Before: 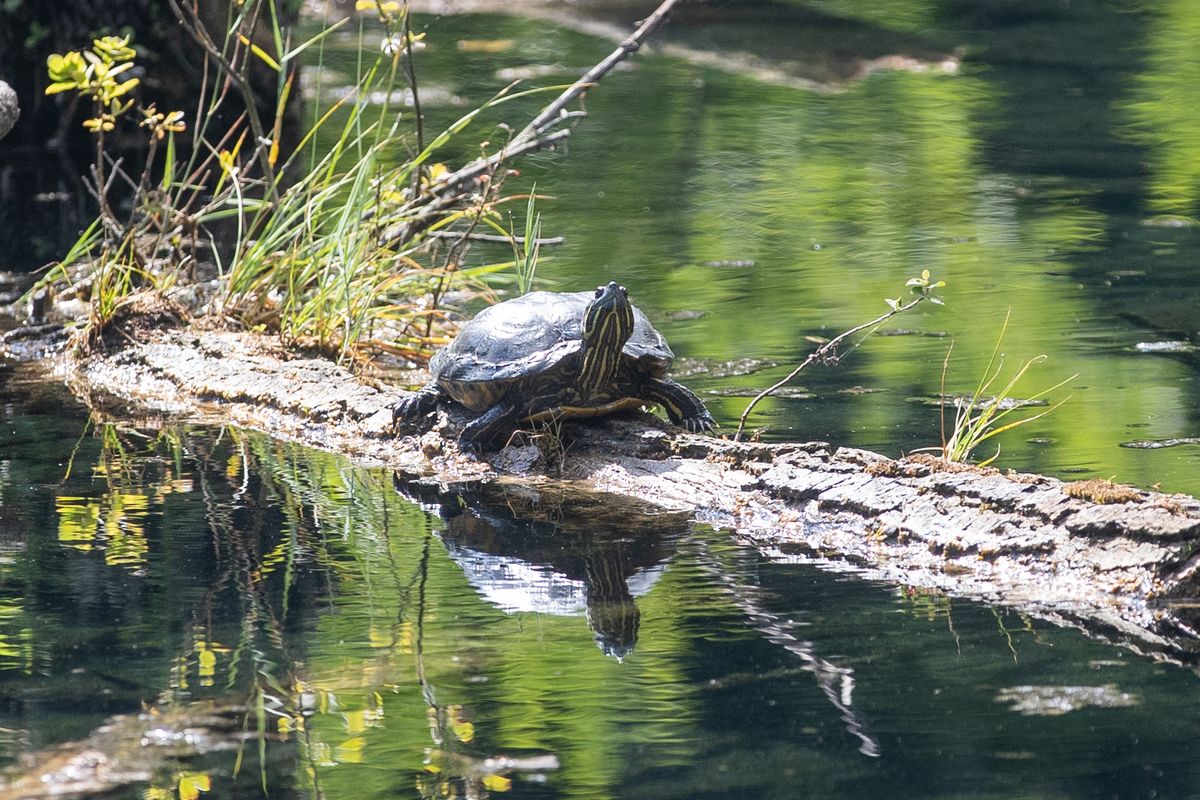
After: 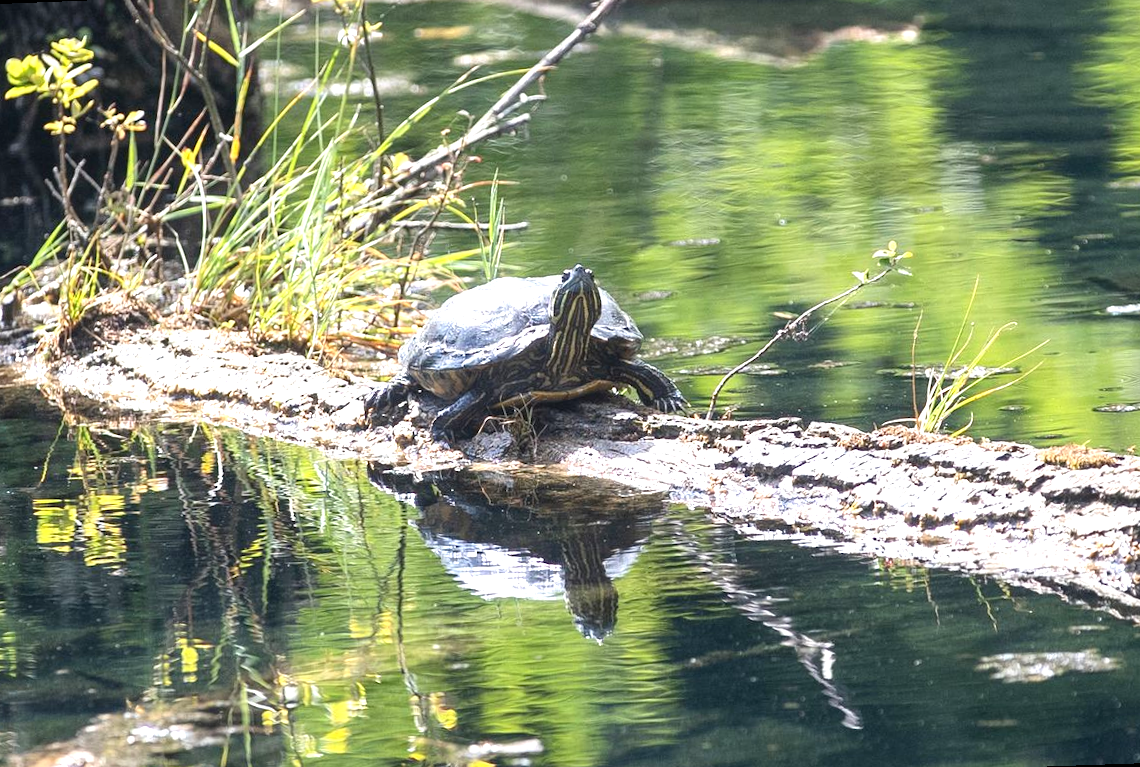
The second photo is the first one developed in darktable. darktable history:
exposure: exposure 0.7 EV, compensate highlight preservation false
rotate and perspective: rotation -2.12°, lens shift (vertical) 0.009, lens shift (horizontal) -0.008, automatic cropping original format, crop left 0.036, crop right 0.964, crop top 0.05, crop bottom 0.959
